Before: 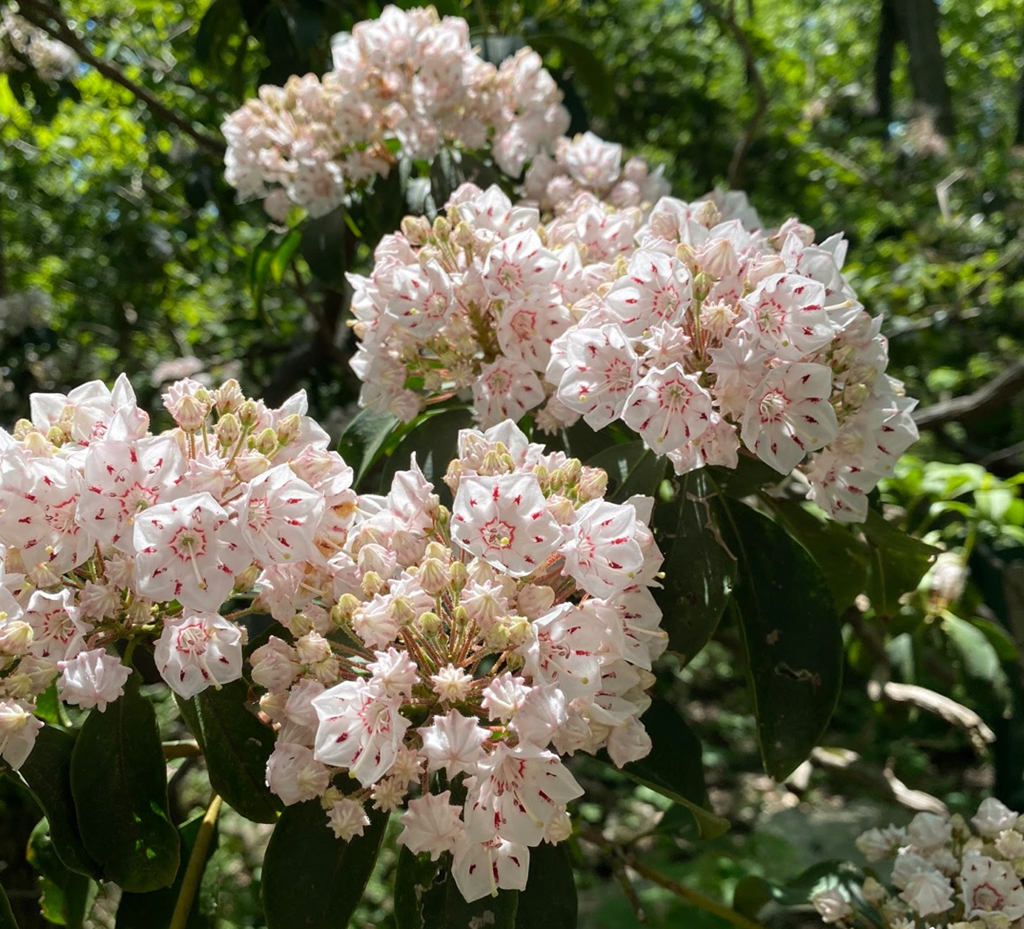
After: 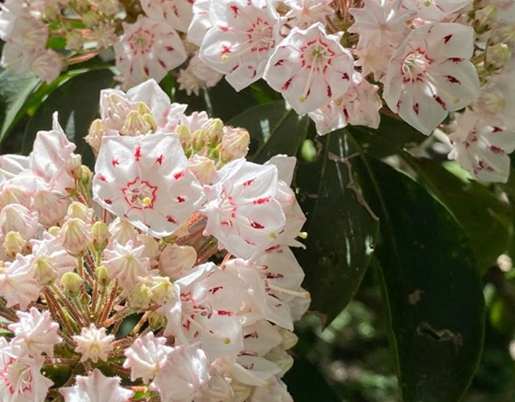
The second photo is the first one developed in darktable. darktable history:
crop: left 35.03%, top 36.625%, right 14.663%, bottom 20.057%
base curve: curves: ch0 [(0, 0) (0.262, 0.32) (0.722, 0.705) (1, 1)]
